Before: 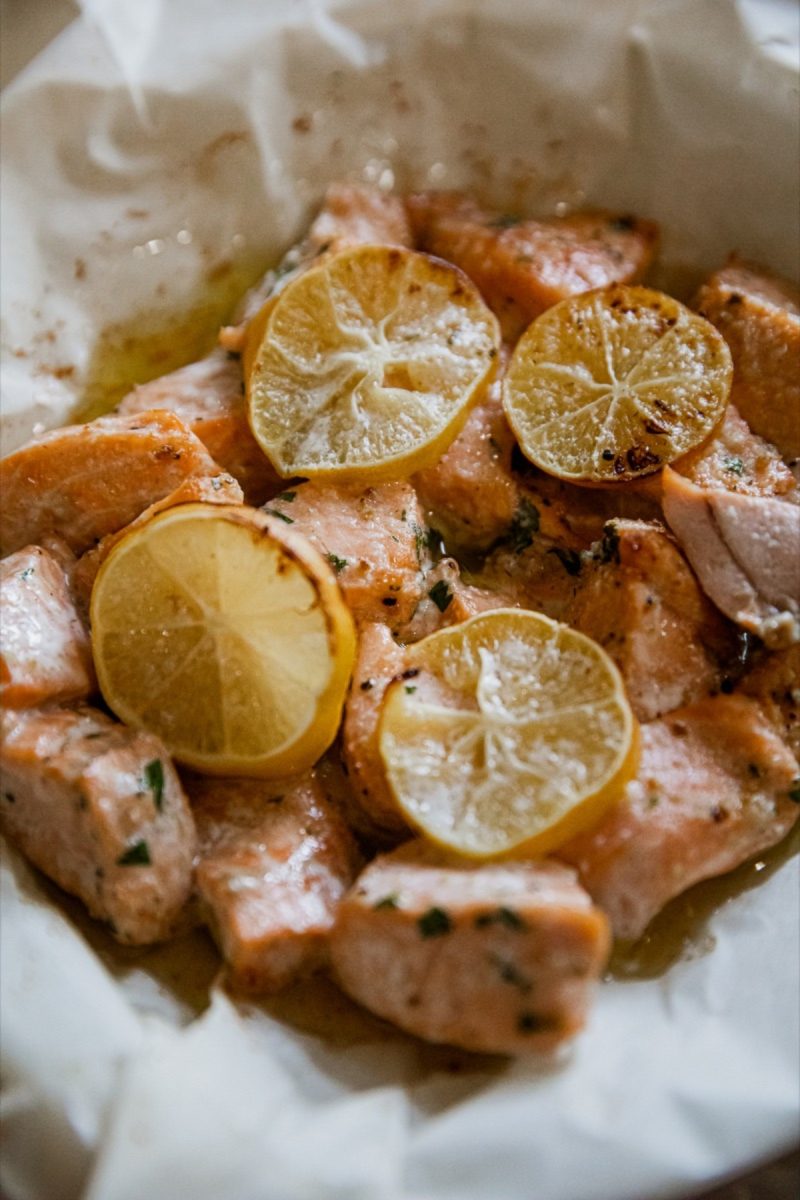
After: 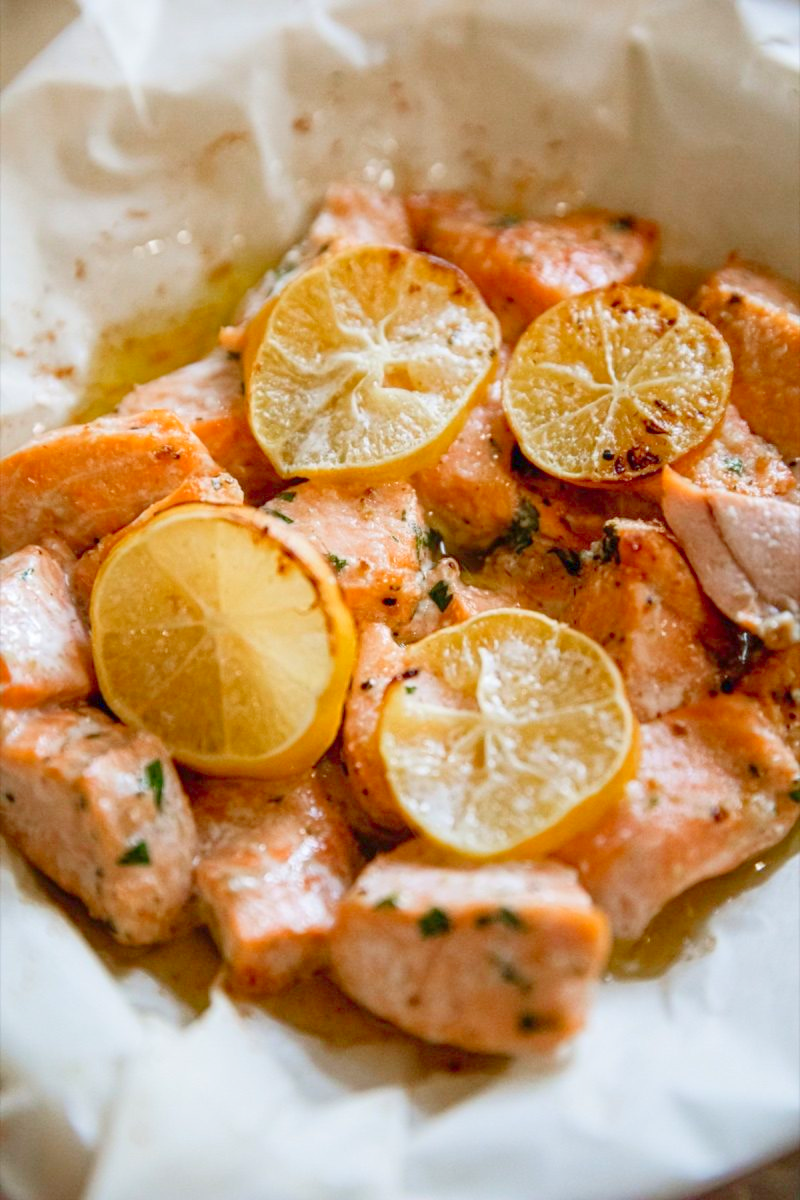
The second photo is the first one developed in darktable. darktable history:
levels: levels [0, 0.397, 0.955]
